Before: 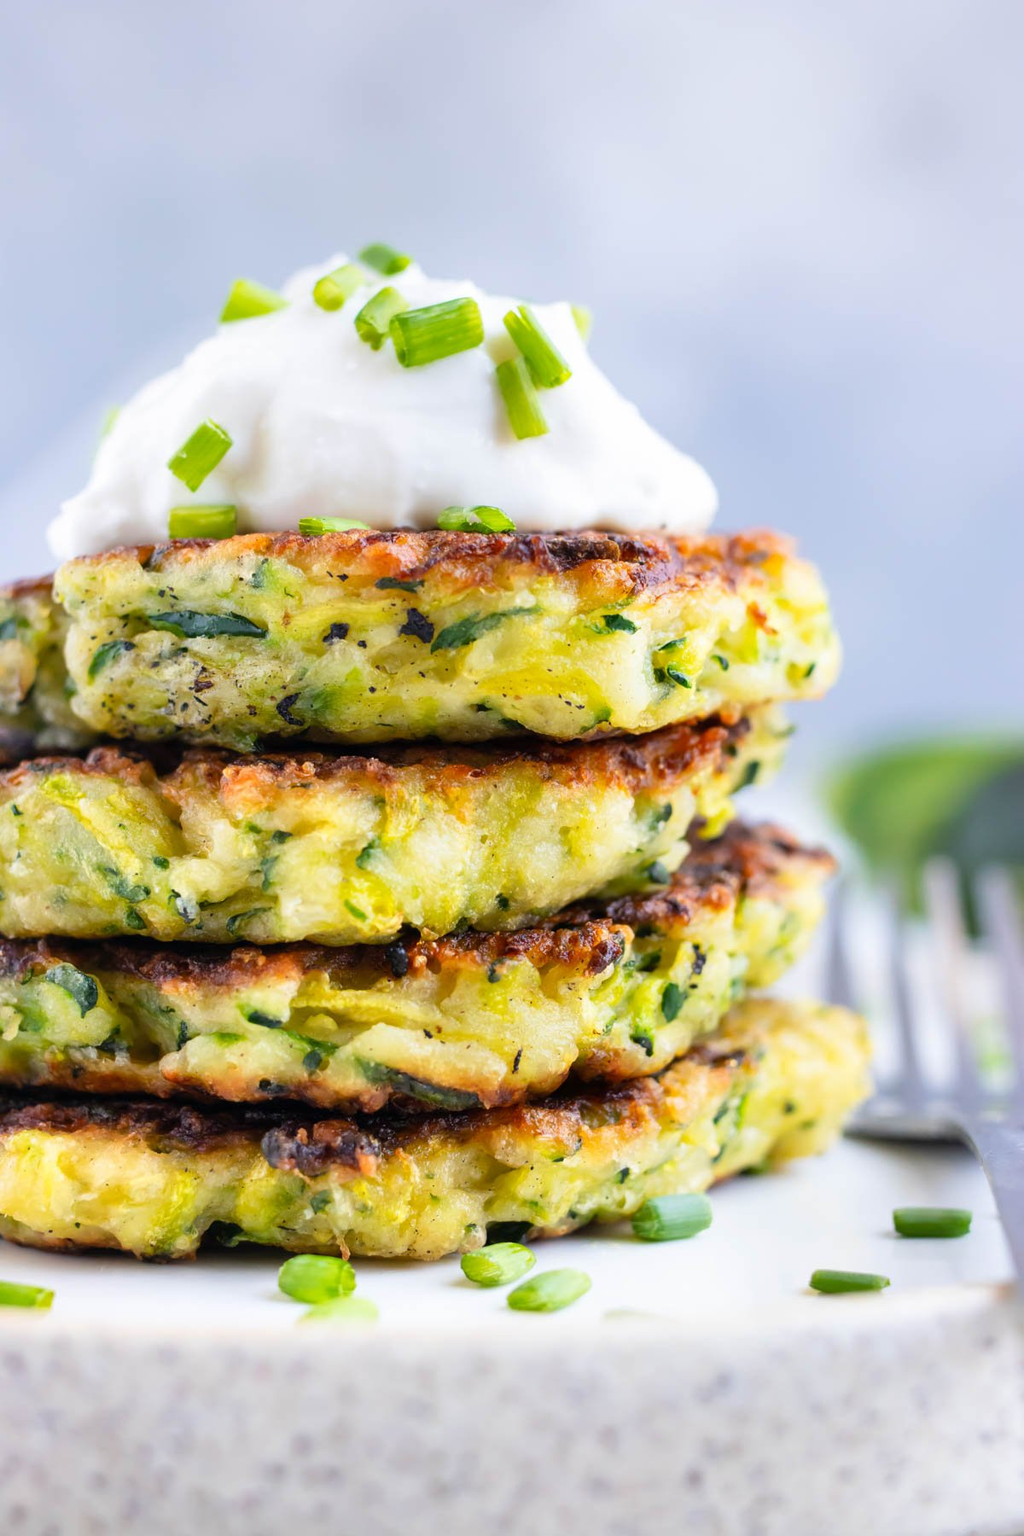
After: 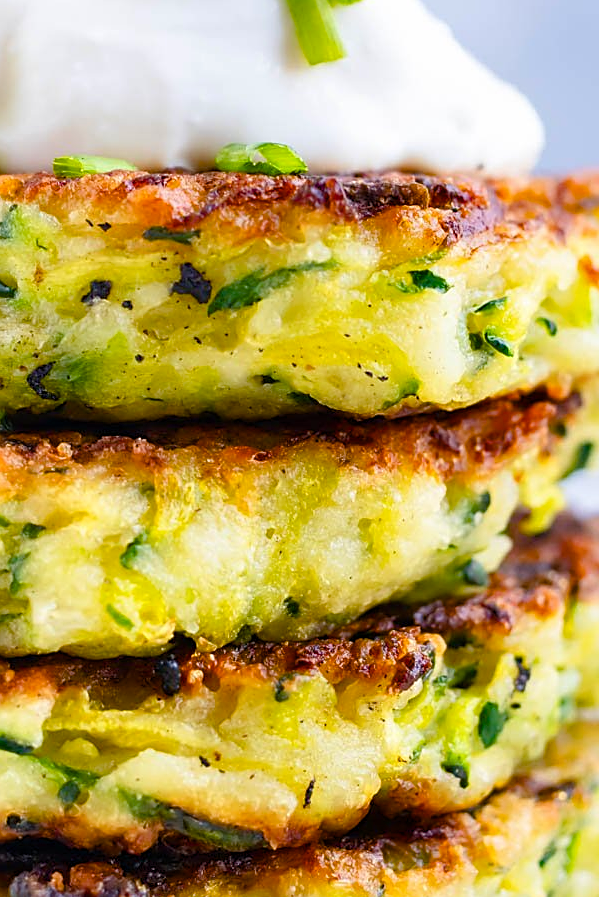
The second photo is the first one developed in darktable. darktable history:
color balance rgb: perceptual saturation grading › global saturation 20%, perceptual saturation grading › highlights -25.522%, perceptual saturation grading › shadows 50.064%, global vibrance 20%
sharpen: on, module defaults
crop: left 24.758%, top 25.018%, right 25.32%, bottom 25.101%
tone equalizer: on, module defaults
